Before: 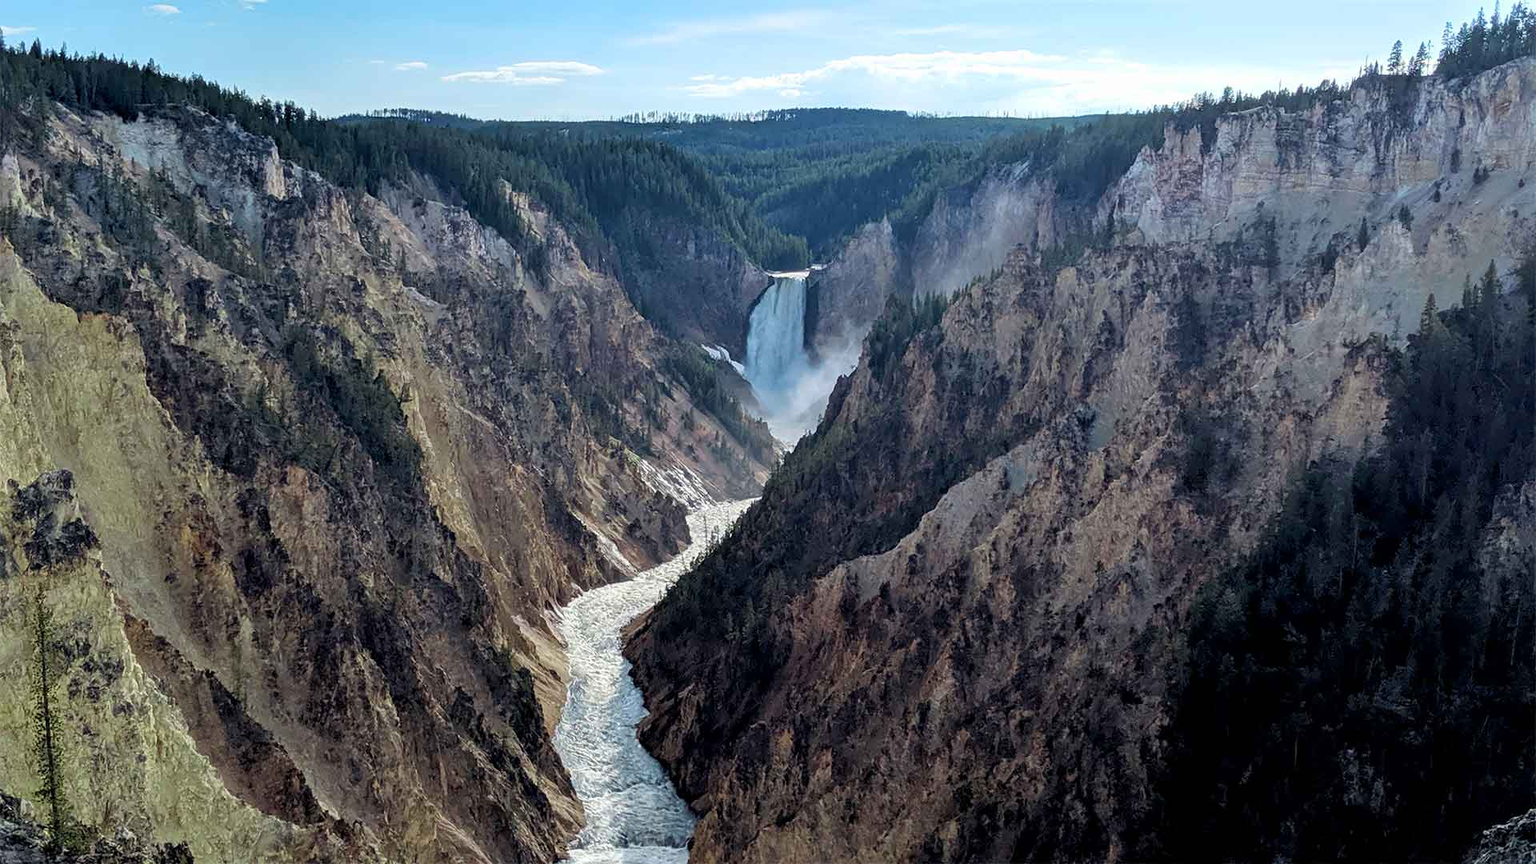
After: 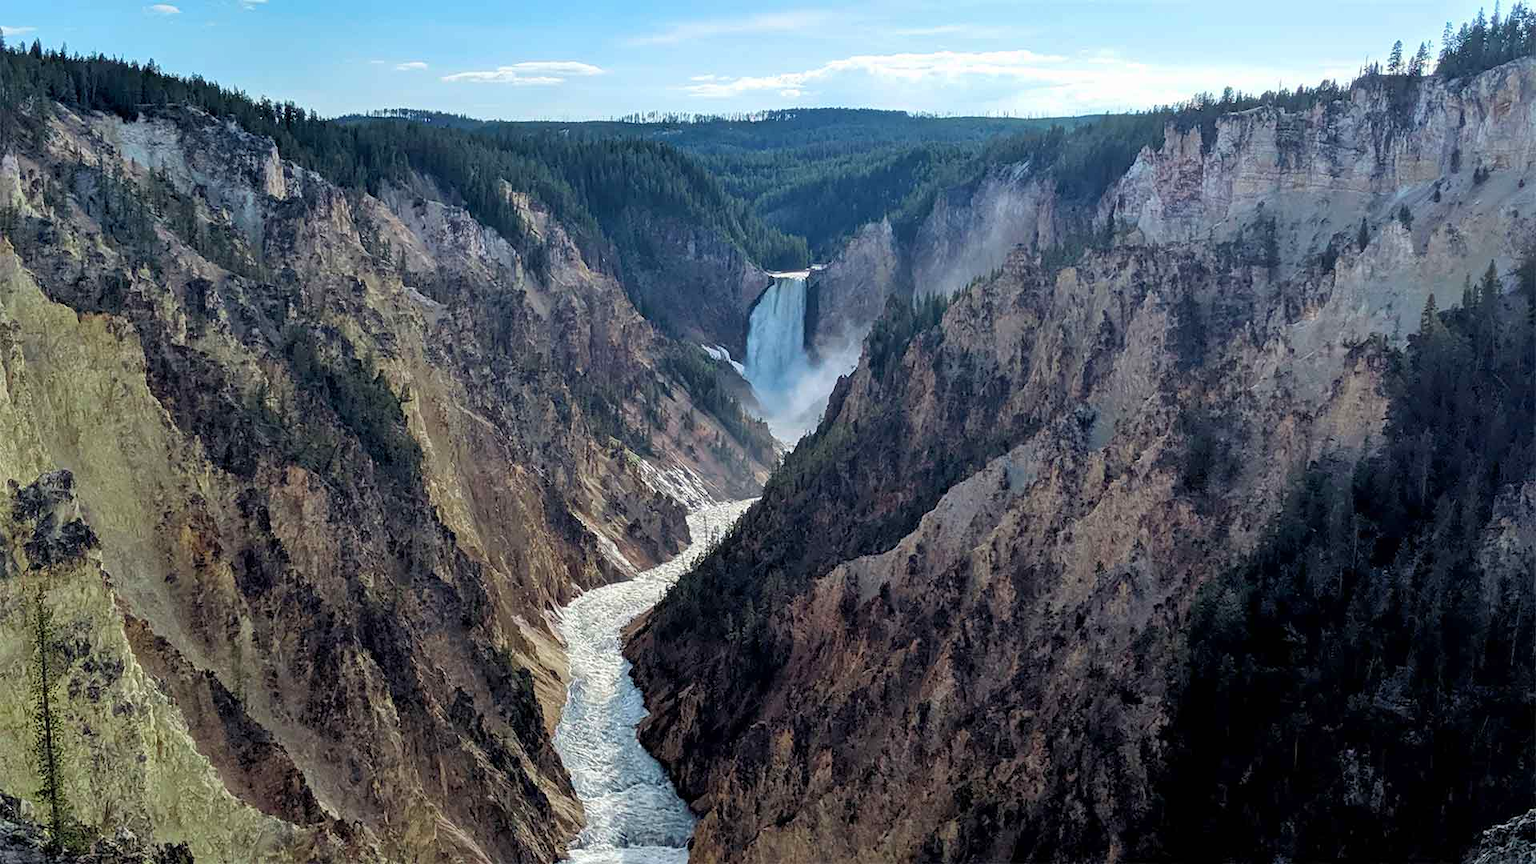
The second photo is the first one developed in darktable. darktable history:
shadows and highlights: shadows 25, highlights -25
color balance rgb: global vibrance 20%
